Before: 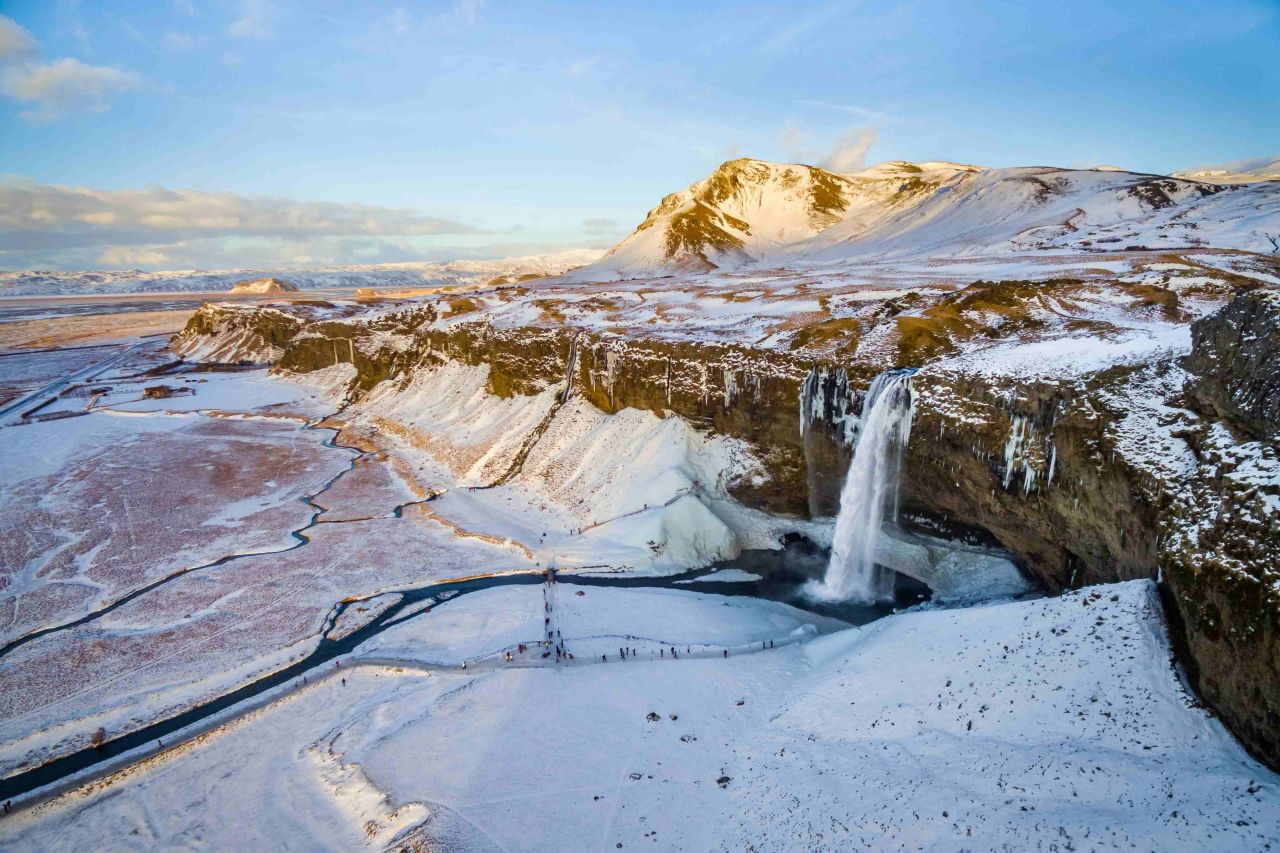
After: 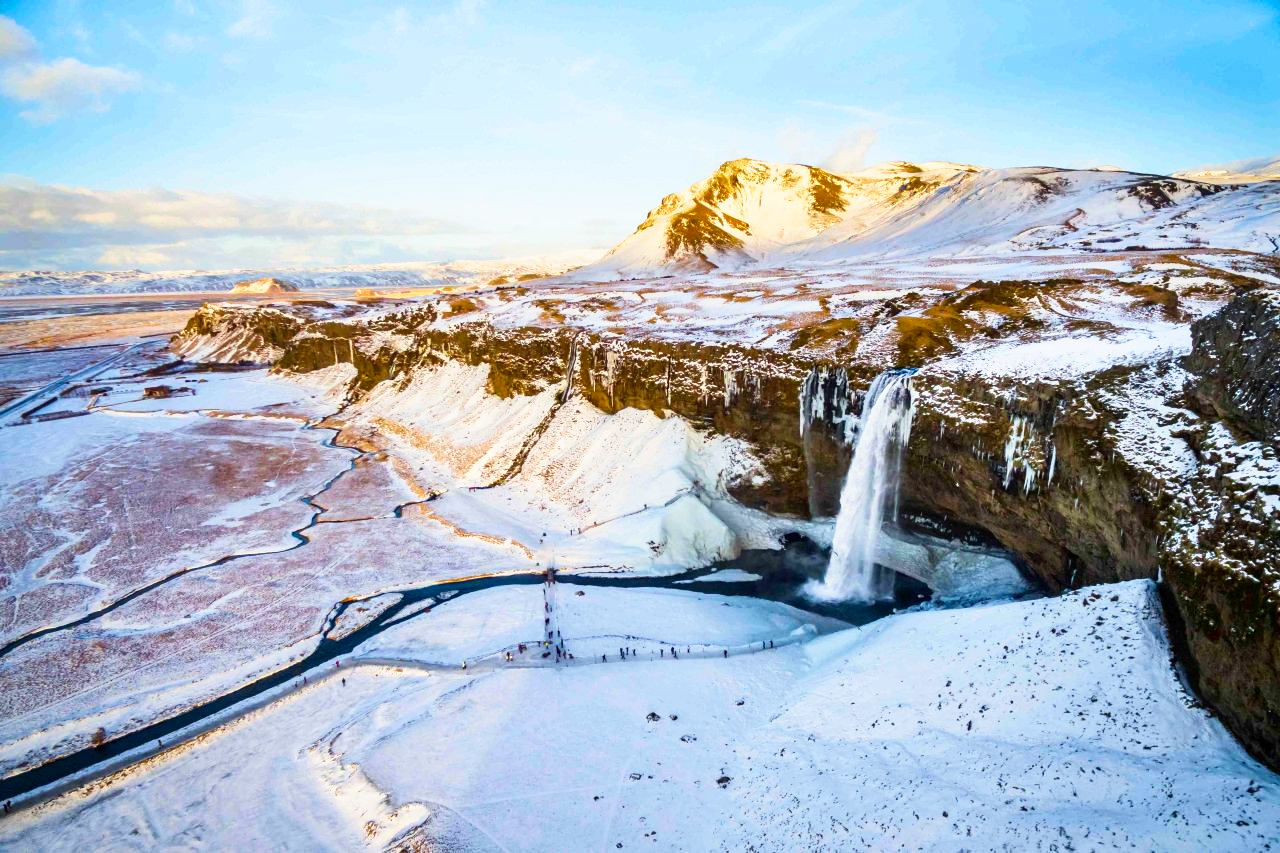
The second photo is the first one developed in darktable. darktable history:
contrast brightness saturation: contrast 0.13, brightness -0.05, saturation 0.16
base curve: curves: ch0 [(0, 0) (0.579, 0.807) (1, 1)], preserve colors none
